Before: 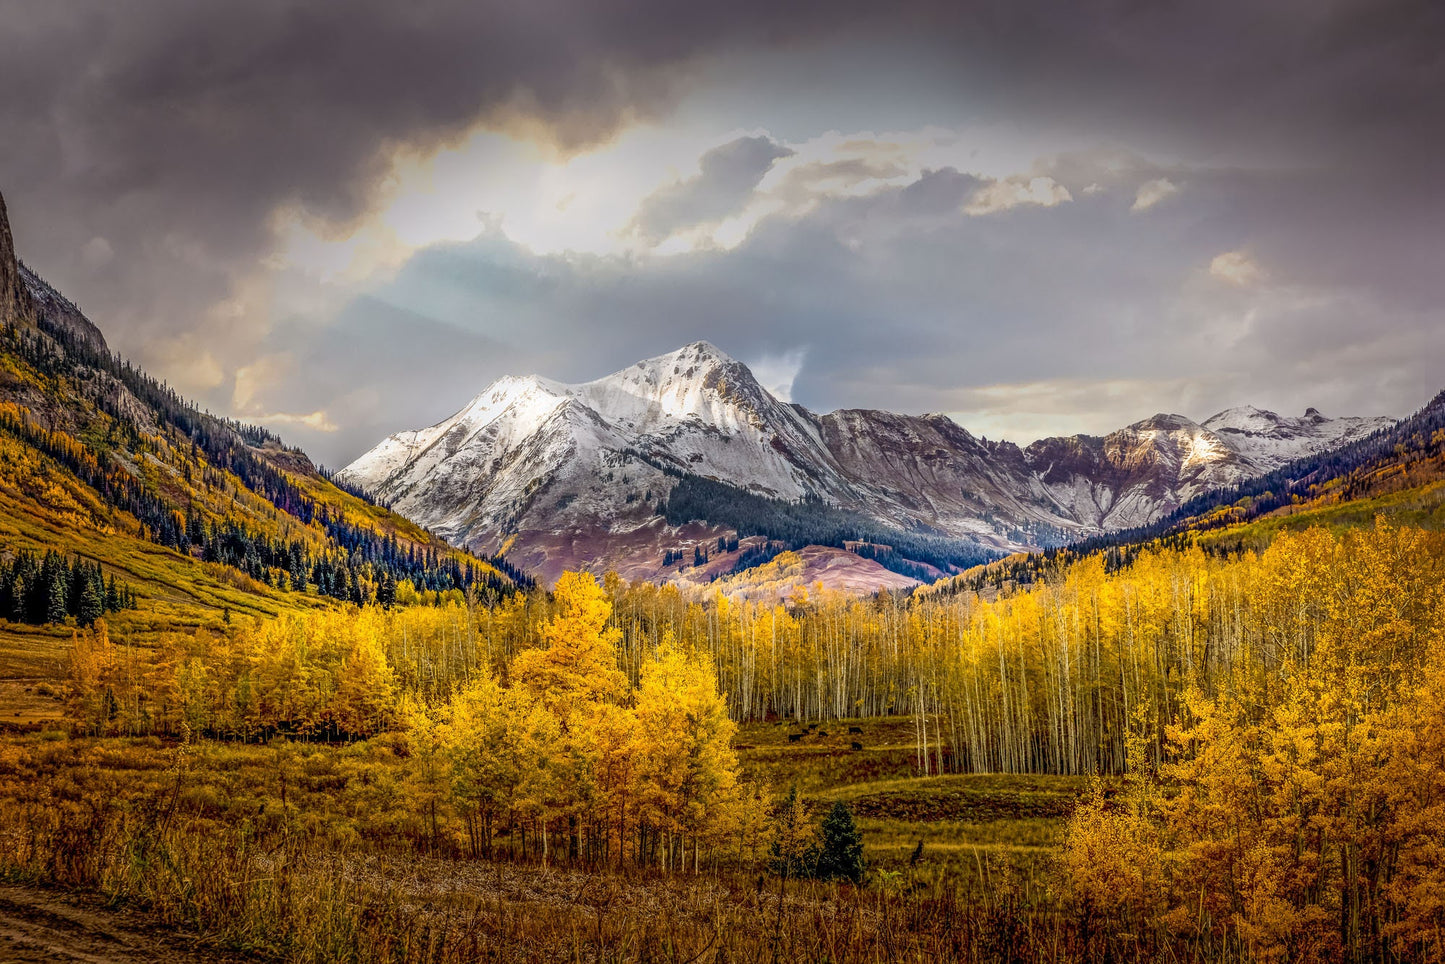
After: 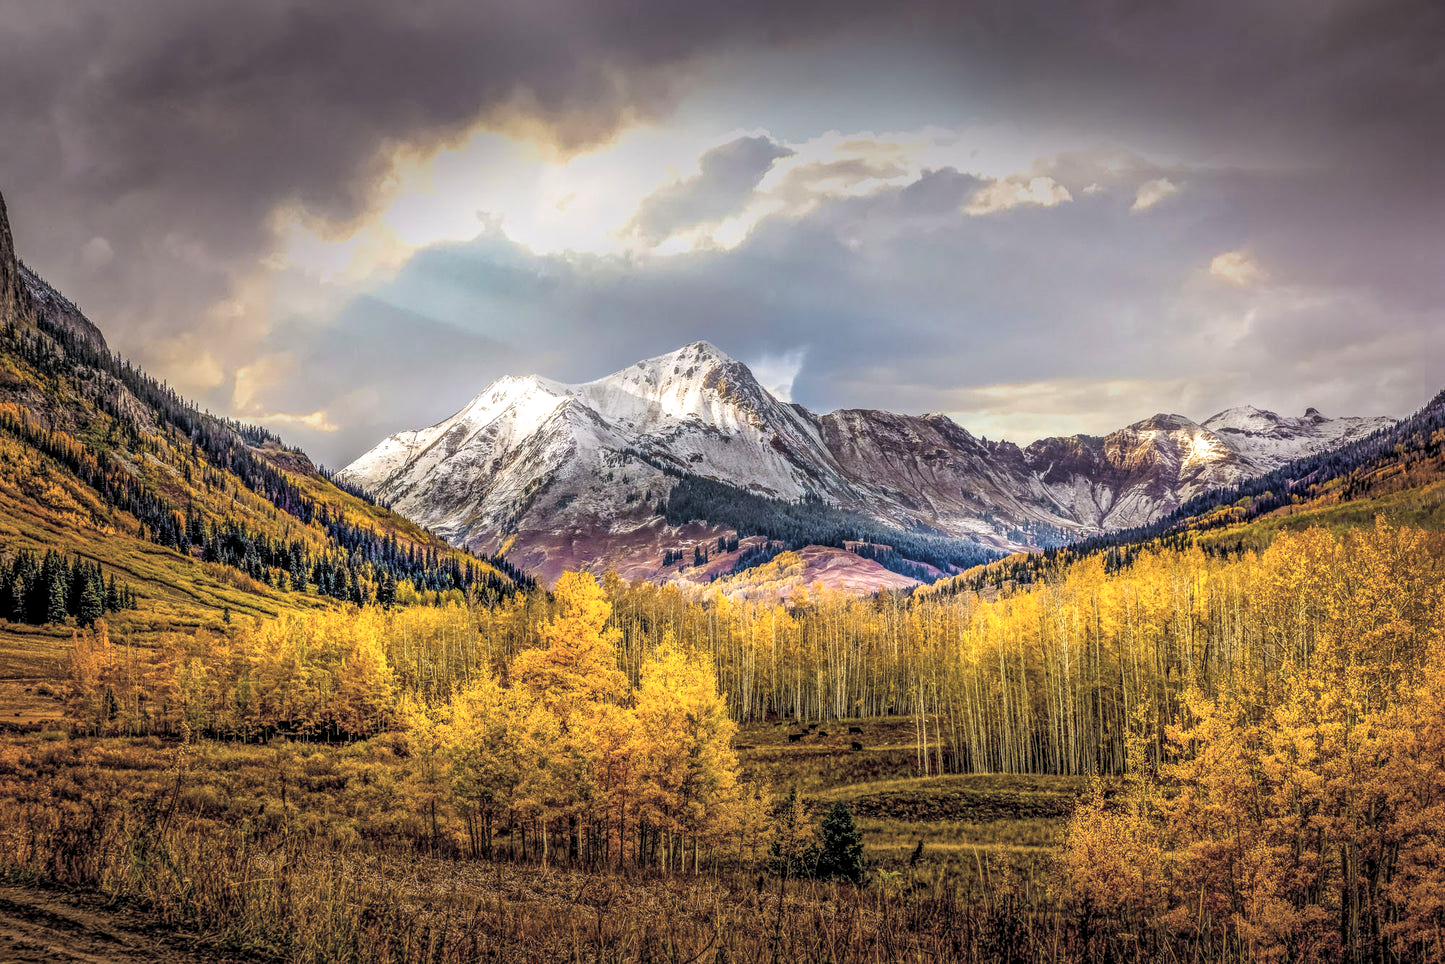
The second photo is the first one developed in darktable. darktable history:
exposure: black level correction -0.03, compensate highlight preservation false
rgb levels: levels [[0.029, 0.461, 0.922], [0, 0.5, 1], [0, 0.5, 1]]
velvia: on, module defaults
local contrast: on, module defaults
